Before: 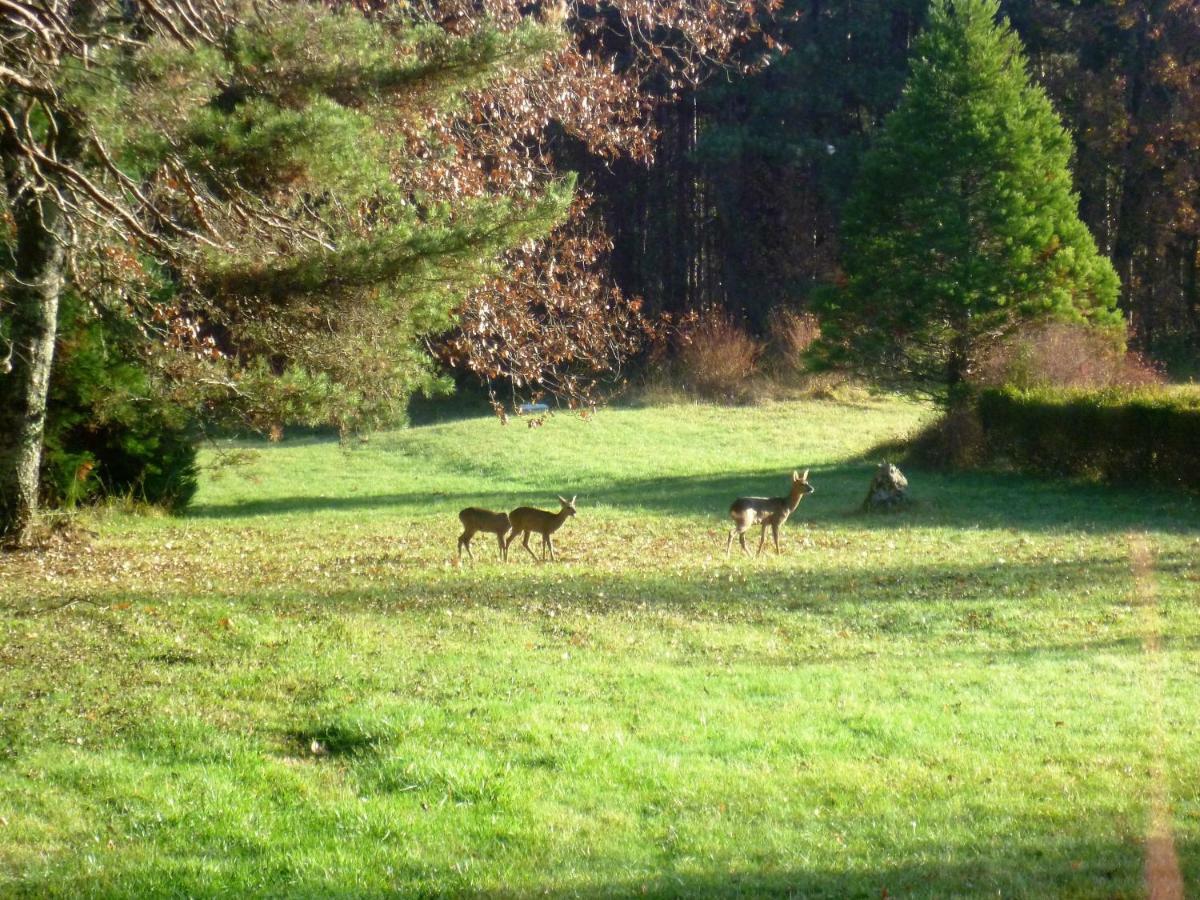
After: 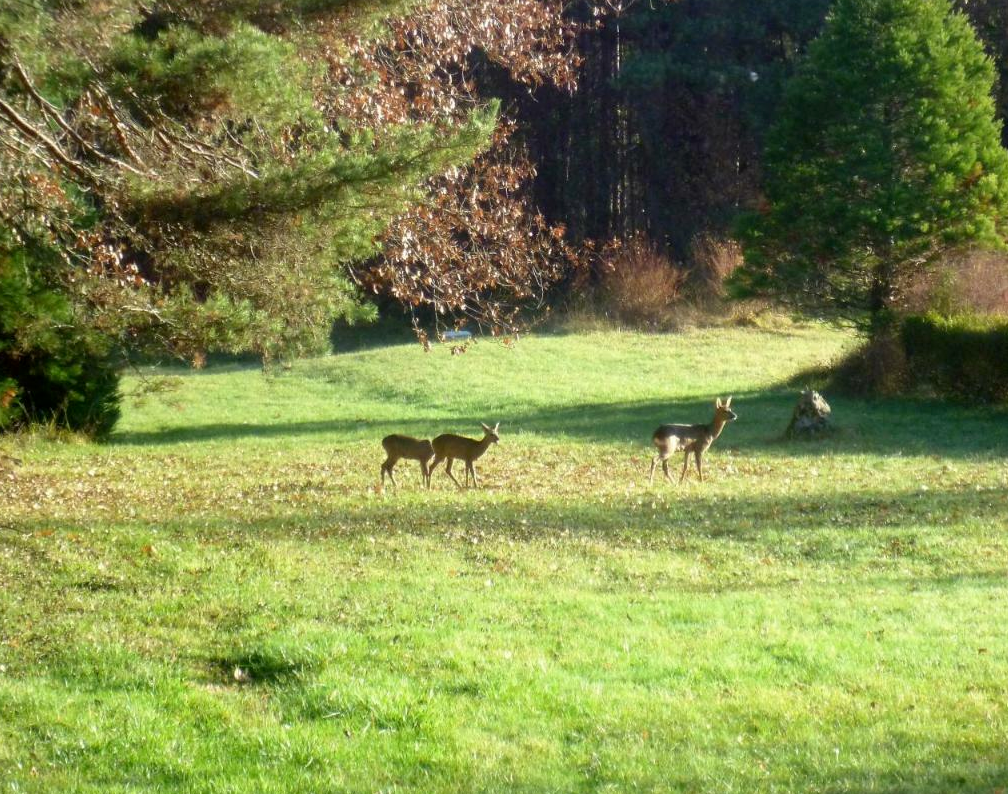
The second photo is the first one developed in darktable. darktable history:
exposure: black level correction 0.001, compensate highlight preservation false
crop: left 6.446%, top 8.188%, right 9.538%, bottom 3.548%
